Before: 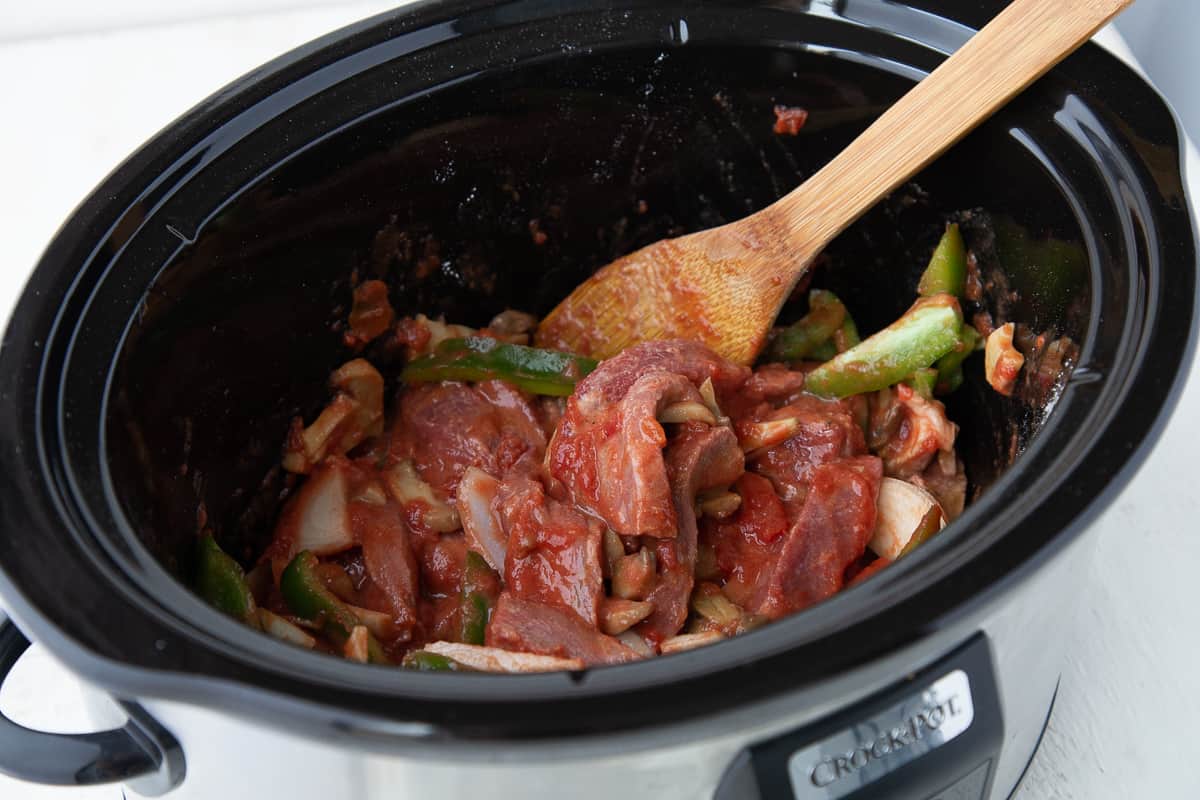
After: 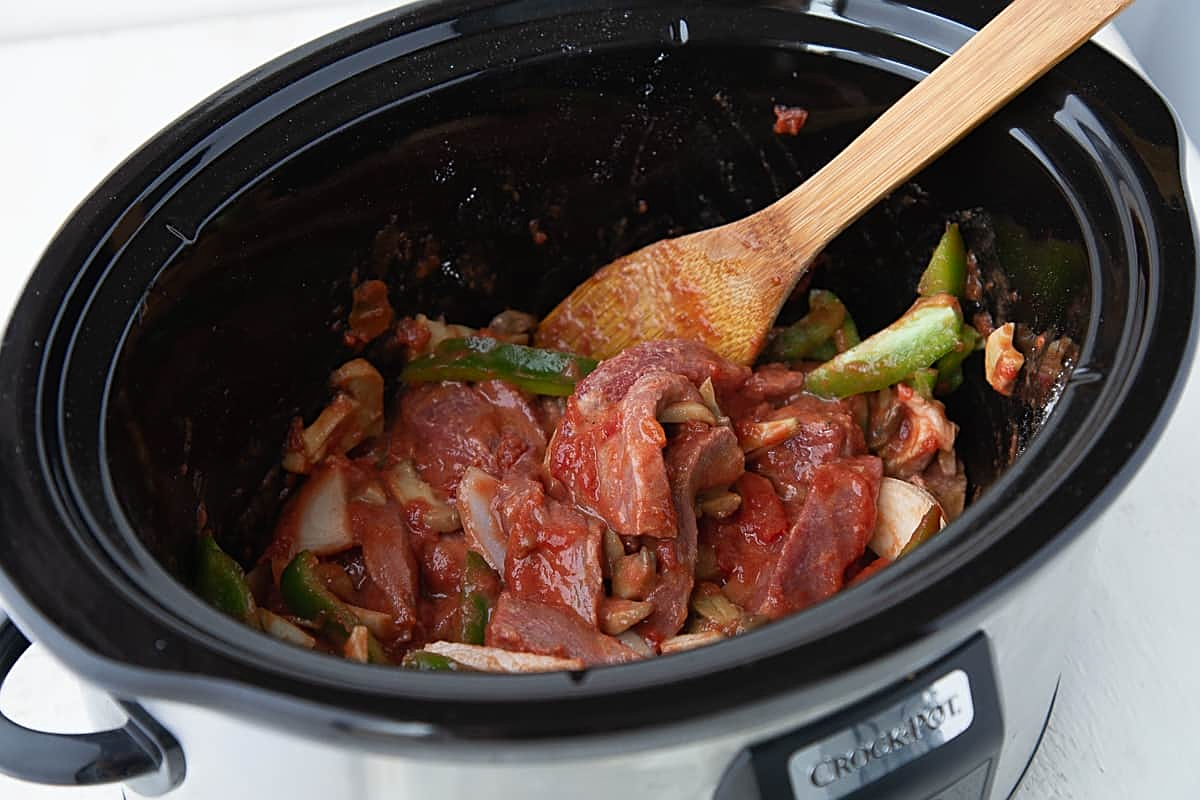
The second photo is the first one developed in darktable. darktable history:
local contrast: mode bilateral grid, contrast 100, coarseness 100, detail 90%, midtone range 0.2
sharpen: on, module defaults
